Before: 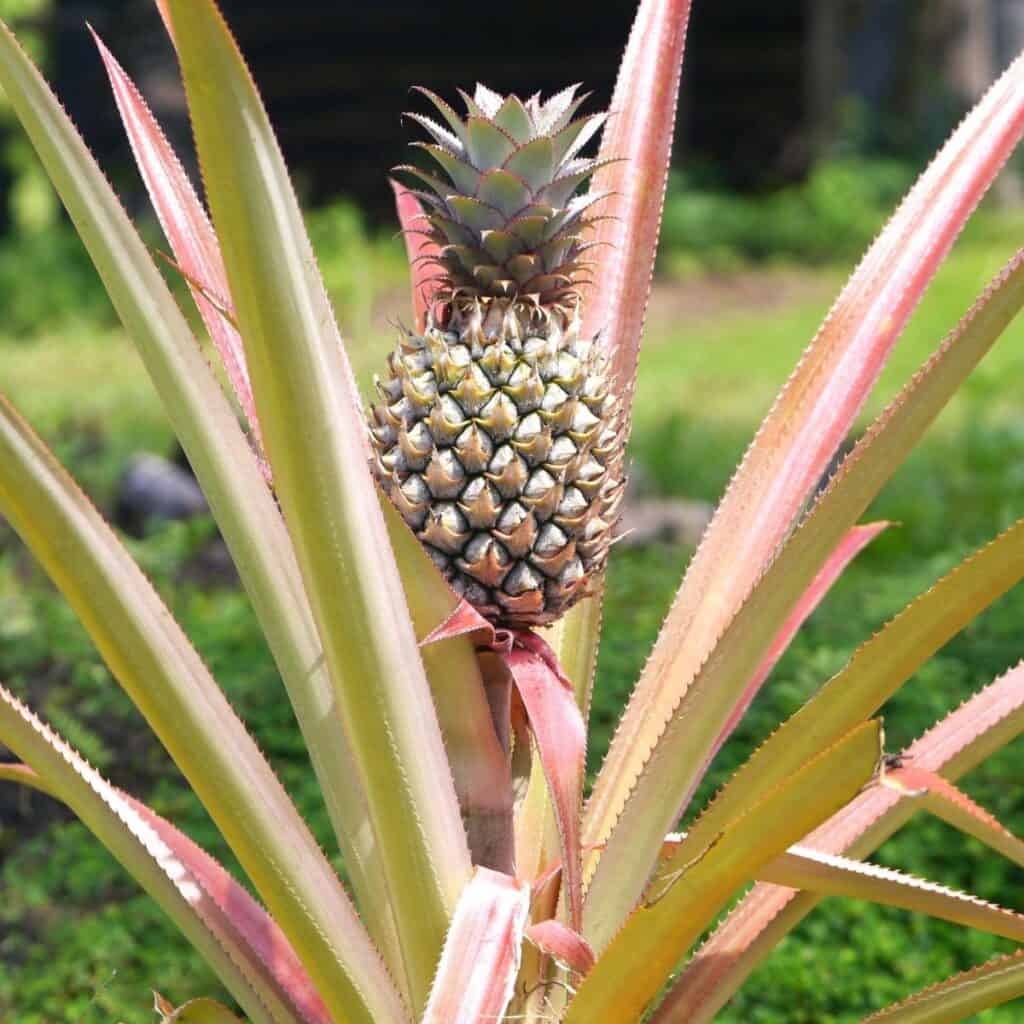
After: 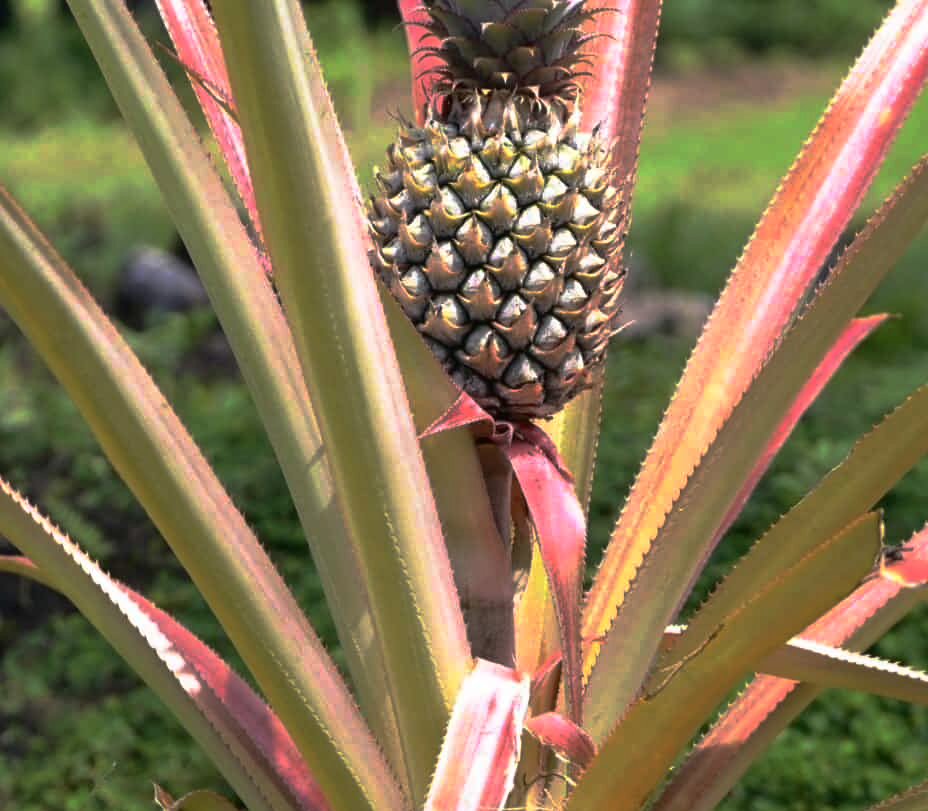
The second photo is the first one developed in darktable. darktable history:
exposure: compensate highlight preservation false
base curve: curves: ch0 [(0, 0) (0.564, 0.291) (0.802, 0.731) (1, 1)], preserve colors none
crop: top 20.409%, right 9.316%, bottom 0.325%
tone curve: curves: ch0 [(0, 0) (0.003, 0.005) (0.011, 0.011) (0.025, 0.022) (0.044, 0.038) (0.069, 0.062) (0.1, 0.091) (0.136, 0.128) (0.177, 0.183) (0.224, 0.246) (0.277, 0.325) (0.335, 0.403) (0.399, 0.473) (0.468, 0.557) (0.543, 0.638) (0.623, 0.709) (0.709, 0.782) (0.801, 0.847) (0.898, 0.923) (1, 1)], color space Lab, independent channels, preserve colors none
